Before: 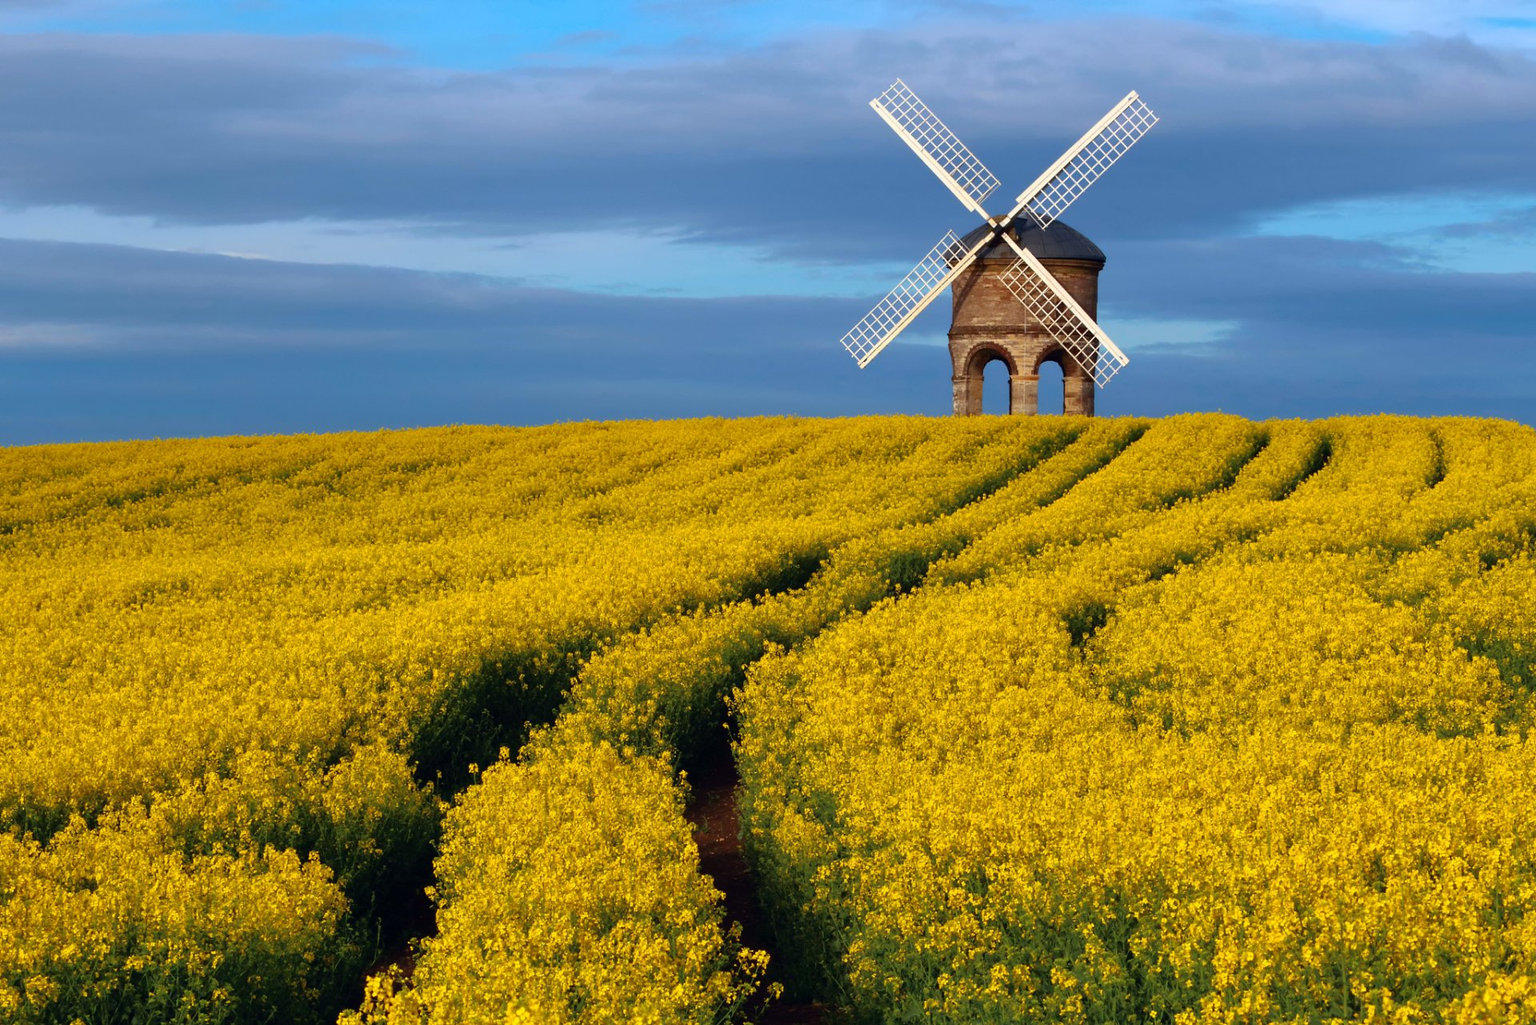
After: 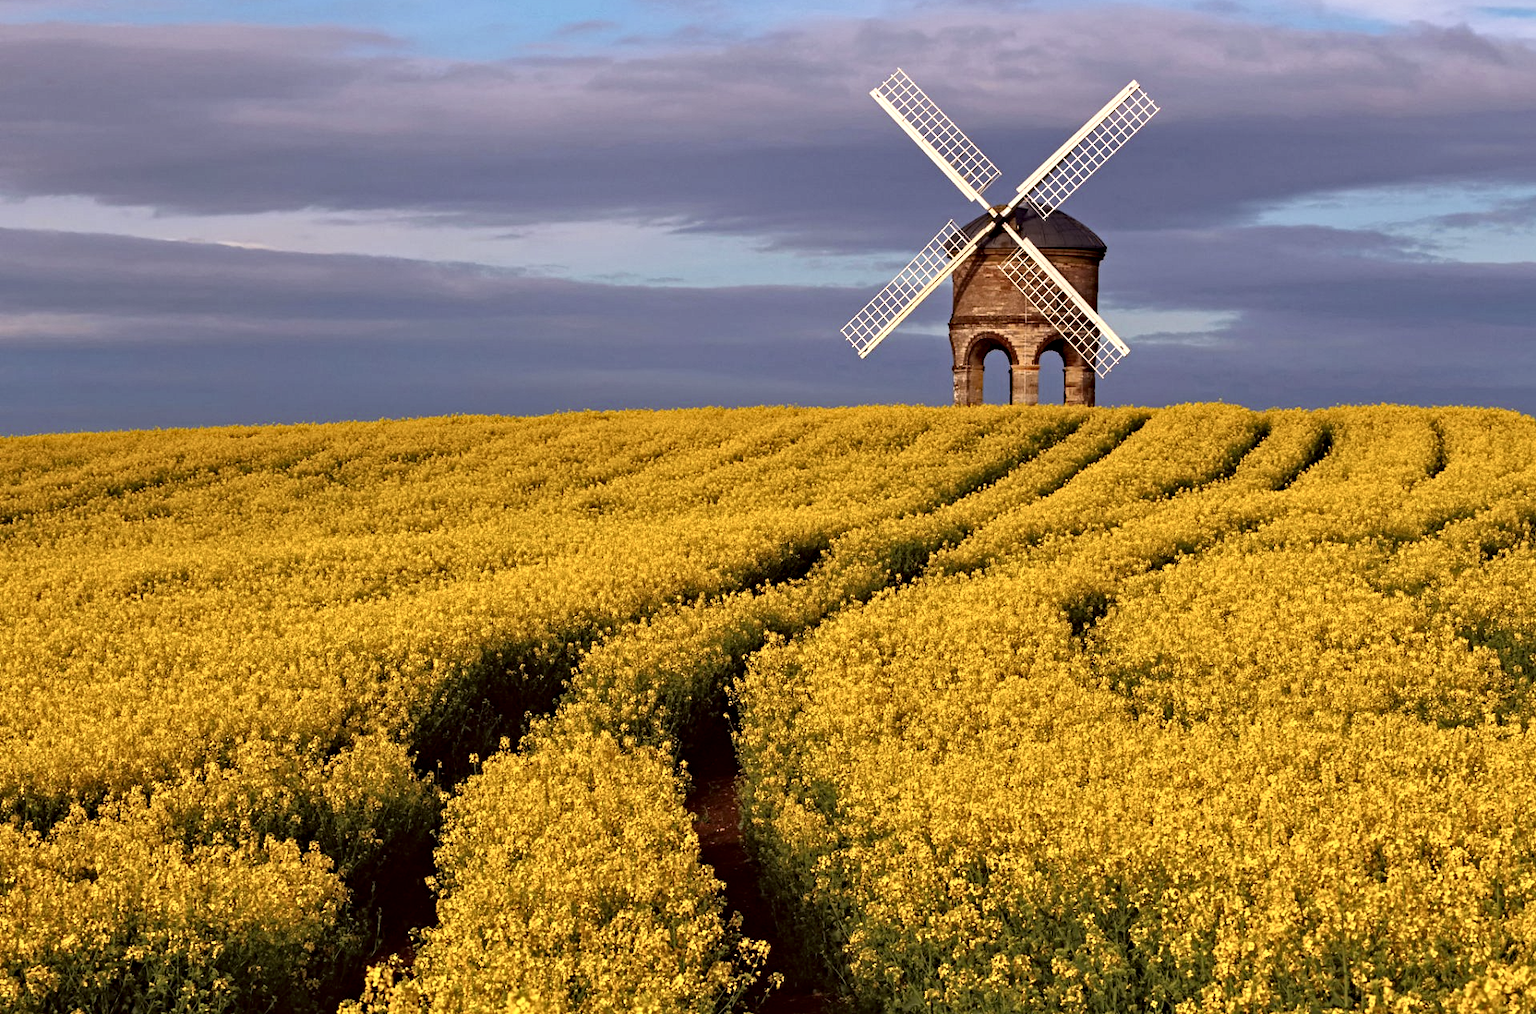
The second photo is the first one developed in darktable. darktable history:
contrast equalizer: octaves 7, y [[0.502, 0.517, 0.543, 0.576, 0.611, 0.631], [0.5 ×6], [0.5 ×6], [0 ×6], [0 ×6]]
crop: top 1.049%, right 0.001%
color correction: highlights a* 10.21, highlights b* 9.79, shadows a* 8.61, shadows b* 7.88, saturation 0.8
haze removal: compatibility mode true, adaptive false
